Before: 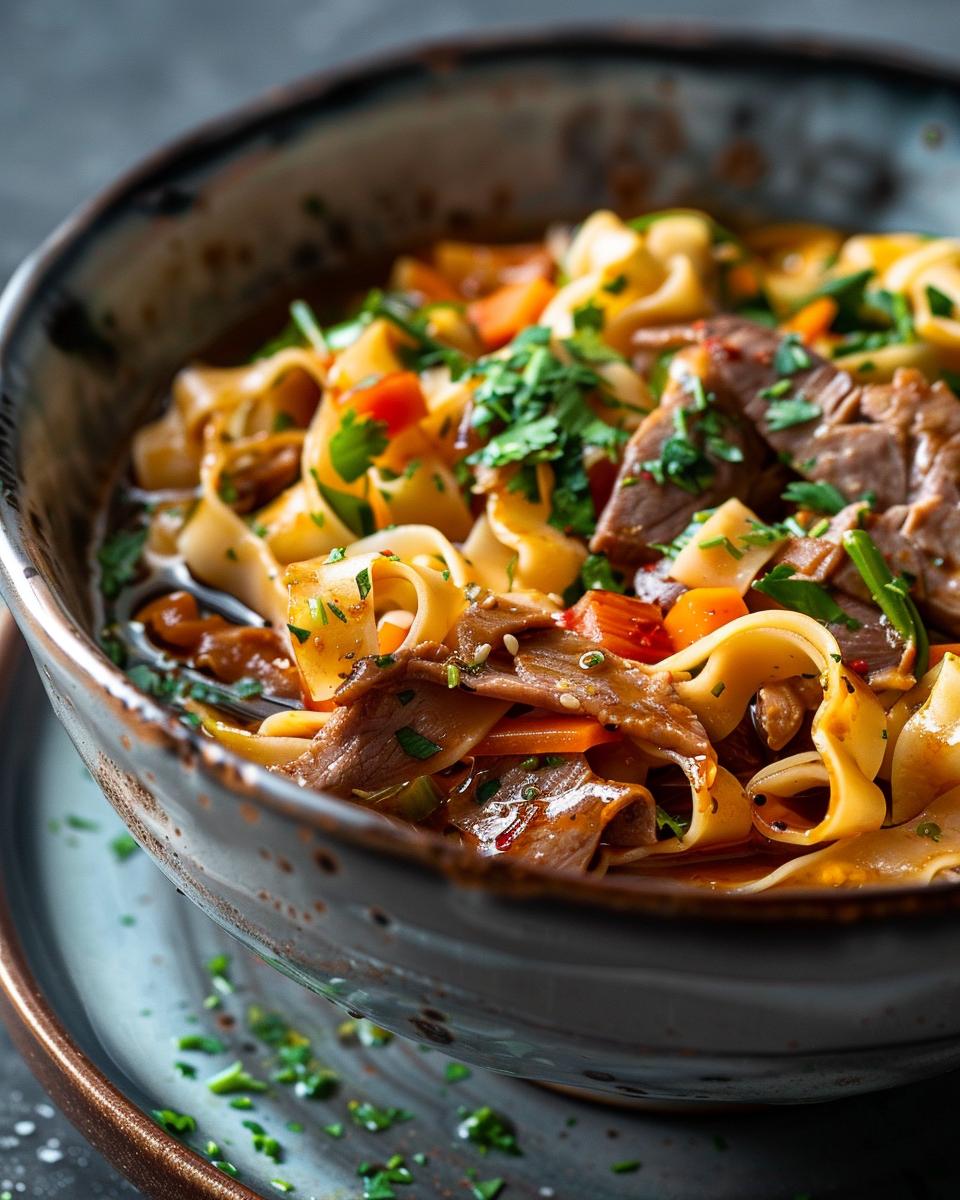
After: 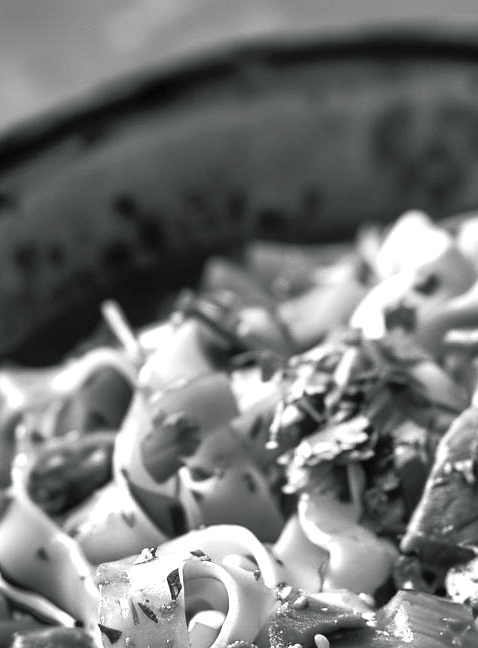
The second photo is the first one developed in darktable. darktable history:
crop: left 19.772%, right 30.36%, bottom 45.998%
exposure: exposure 0.201 EV, compensate exposure bias true, compensate highlight preservation false
color balance rgb: shadows lift › chroma 2.048%, shadows lift › hue 217.99°, perceptual saturation grading › global saturation 20%, perceptual saturation grading › highlights -50.092%, perceptual saturation grading › shadows 30.543%, perceptual brilliance grading › global brilliance 15.04%, perceptual brilliance grading › shadows -34.751%
color correction: highlights b* 0.043, saturation 0.48
contrast brightness saturation: brightness 0.141
color calibration: output gray [0.31, 0.36, 0.33, 0], gray › normalize channels true, illuminant same as pipeline (D50), adaptation none (bypass), x 0.332, y 0.333, temperature 5018.29 K, gamut compression 0.012
shadows and highlights: shadows 17.92, highlights -85.26, soften with gaussian
